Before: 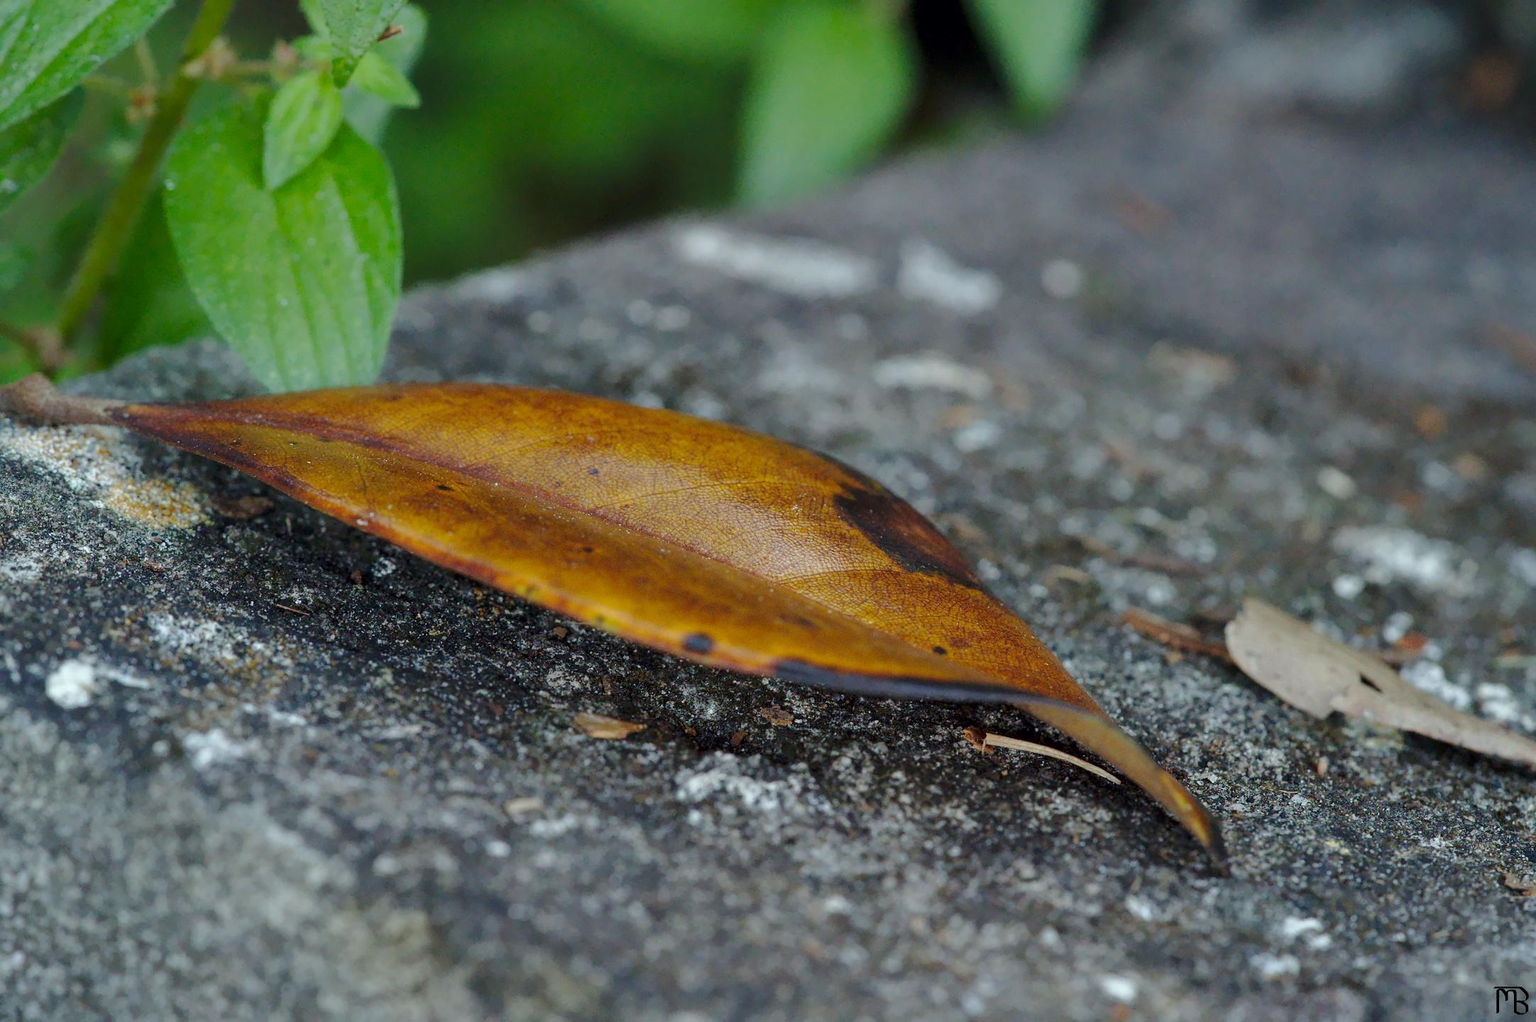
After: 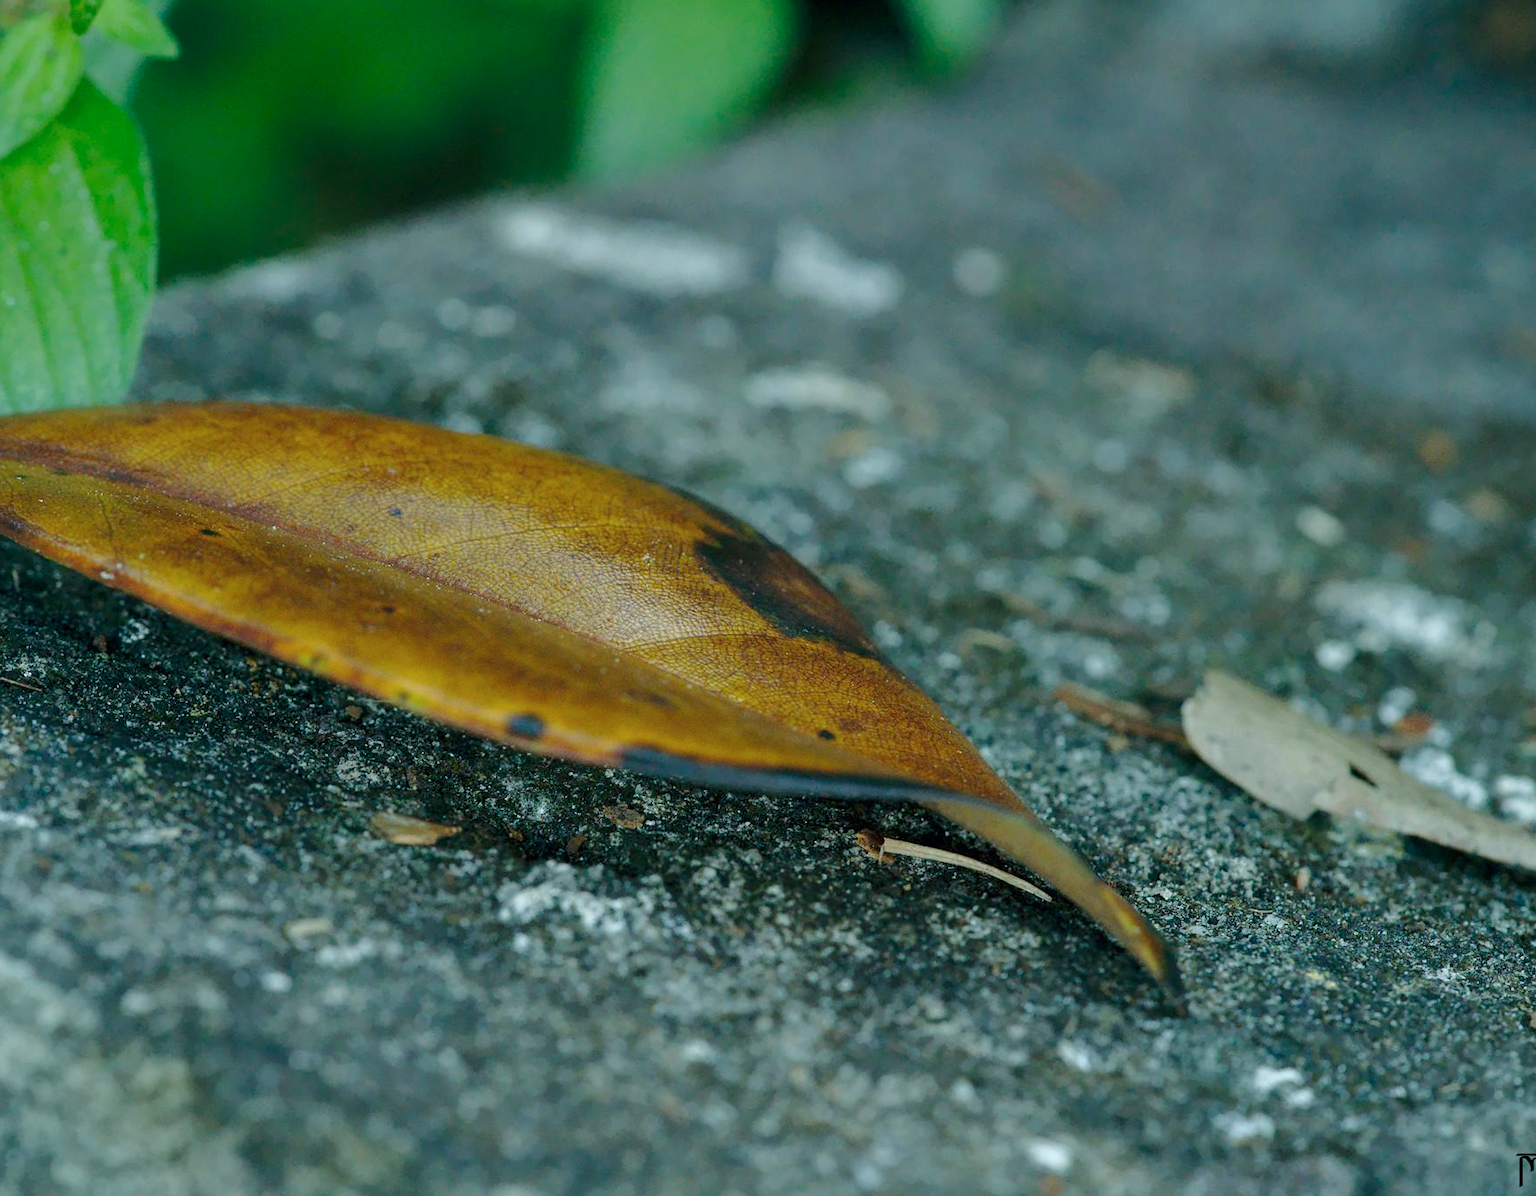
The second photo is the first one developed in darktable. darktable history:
color balance rgb: shadows lift › chroma 0.848%, shadows lift › hue 110.84°, power › chroma 2.156%, power › hue 167.78°, perceptual saturation grading › global saturation -0.128%
crop and rotate: left 17.998%, top 5.938%, right 1.678%
